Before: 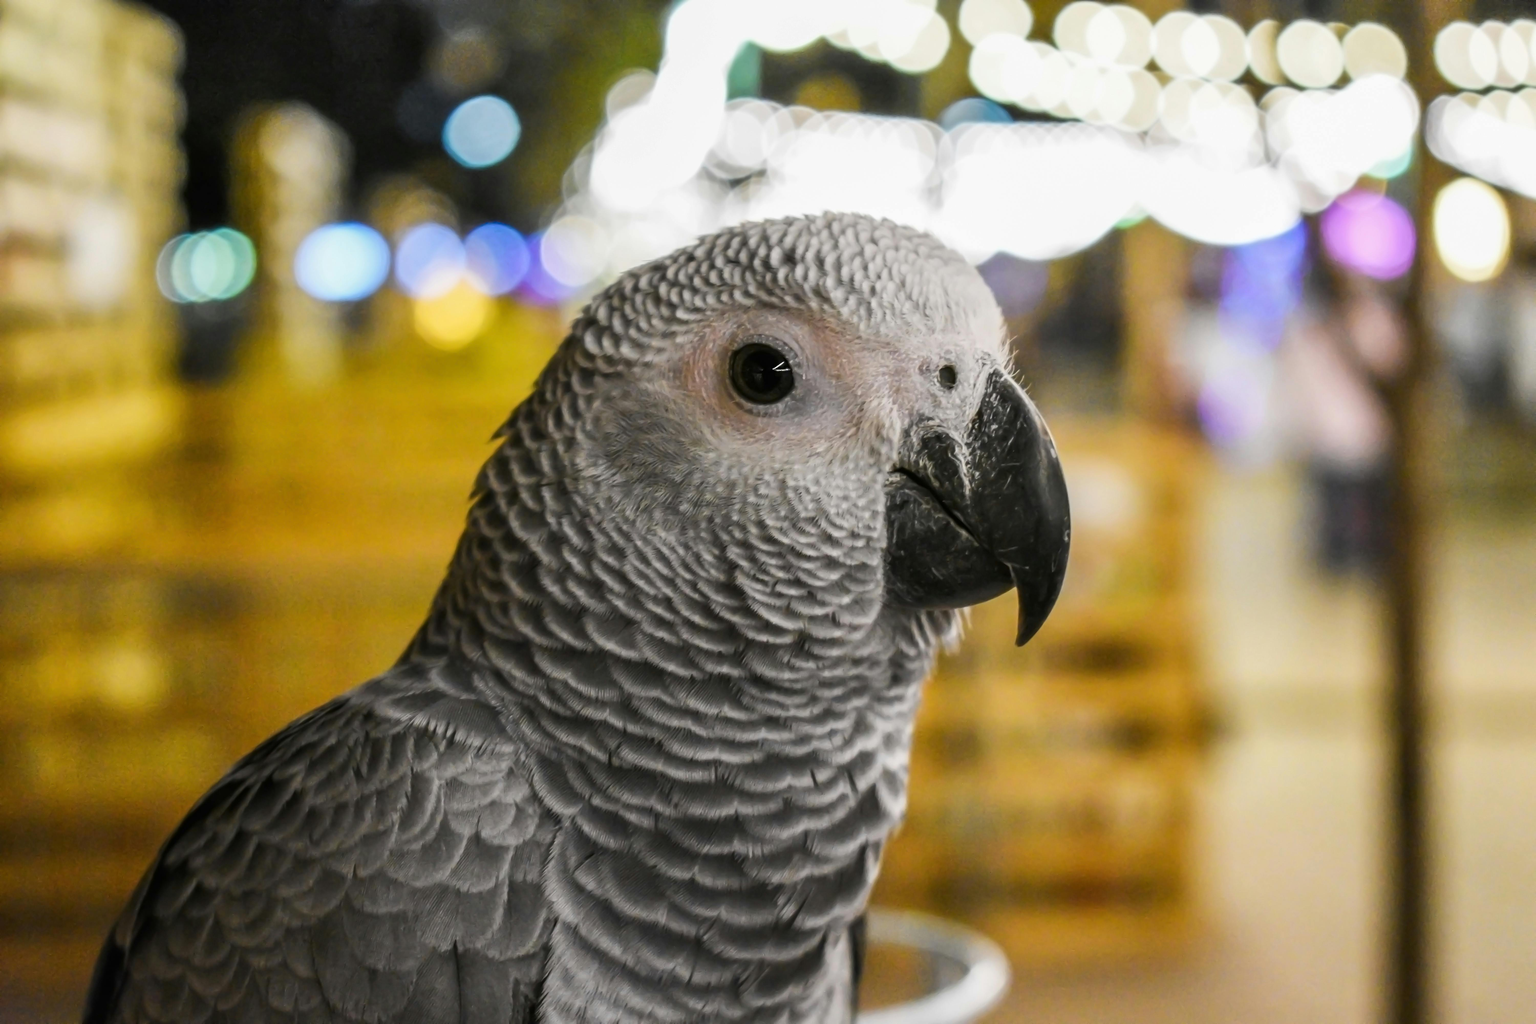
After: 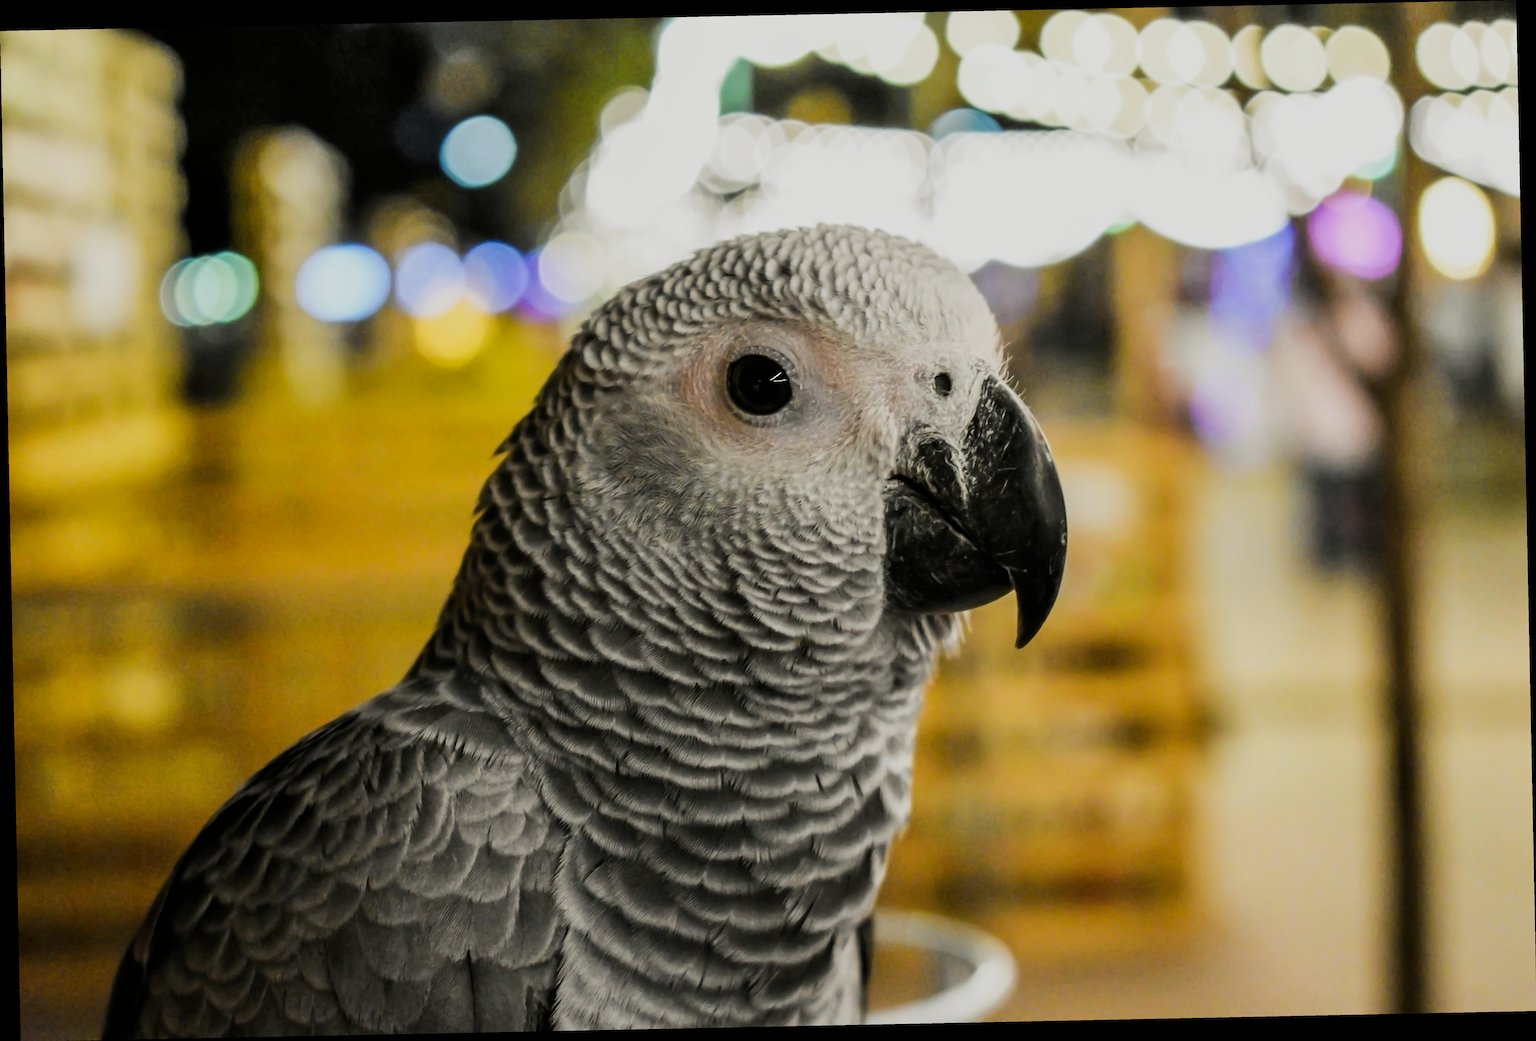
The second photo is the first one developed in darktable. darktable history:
filmic rgb: black relative exposure -7.65 EV, hardness 4.02, contrast 1.1, highlights saturation mix -30%
sharpen: amount 0.2
rgb curve: curves: ch2 [(0, 0) (0.567, 0.512) (1, 1)], mode RGB, independent channels
rotate and perspective: rotation -1.17°, automatic cropping off
white balance: emerald 1
